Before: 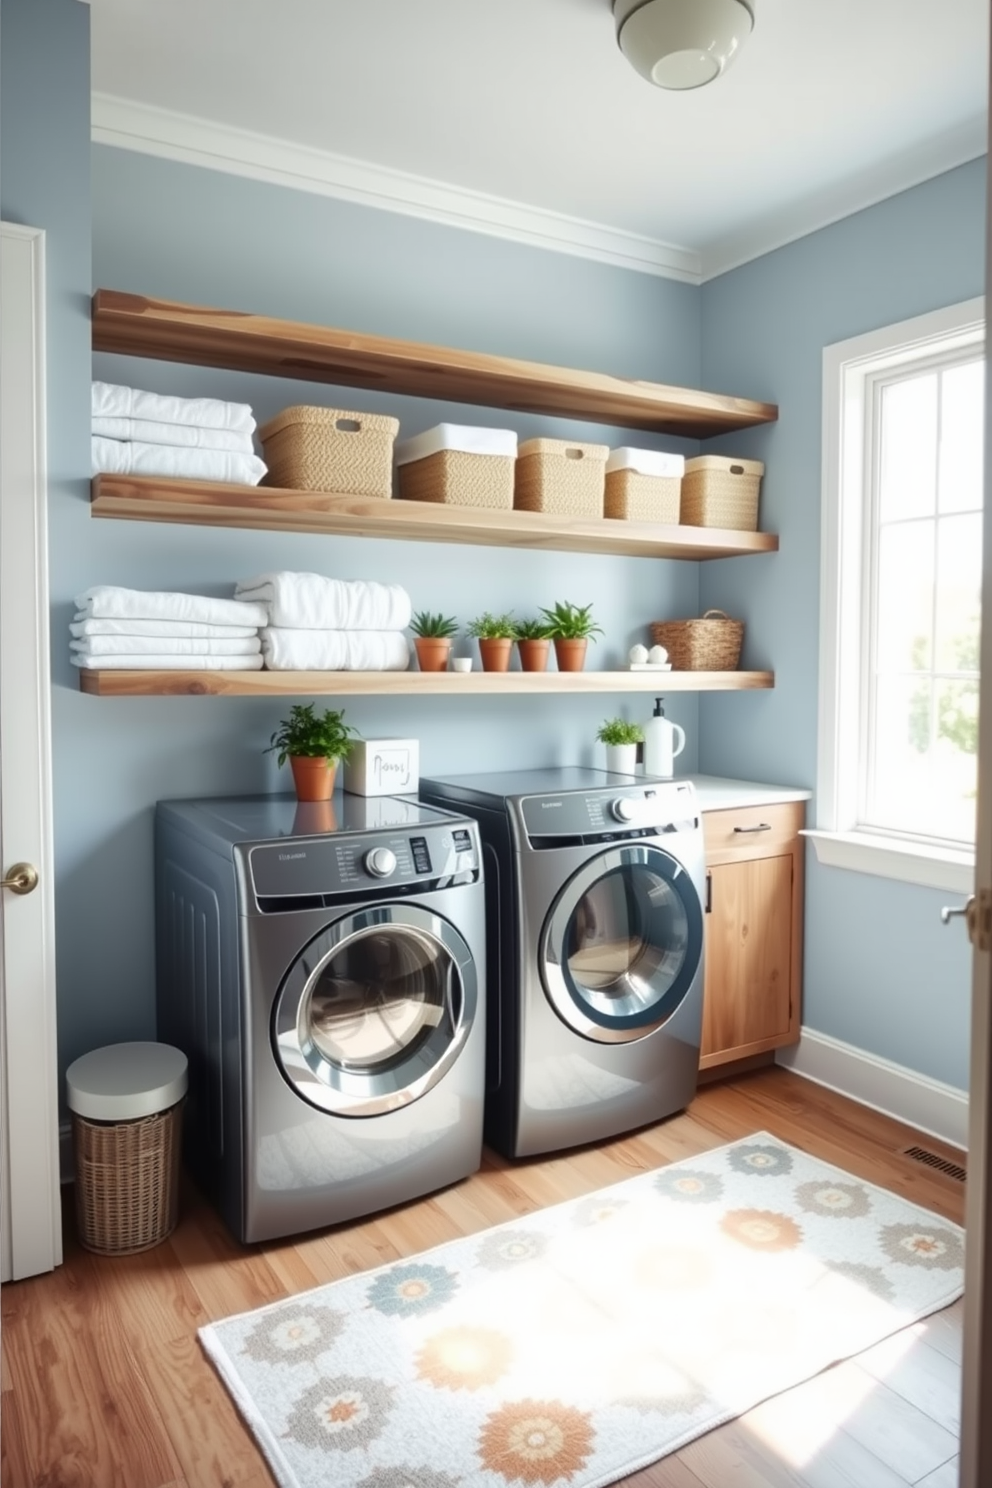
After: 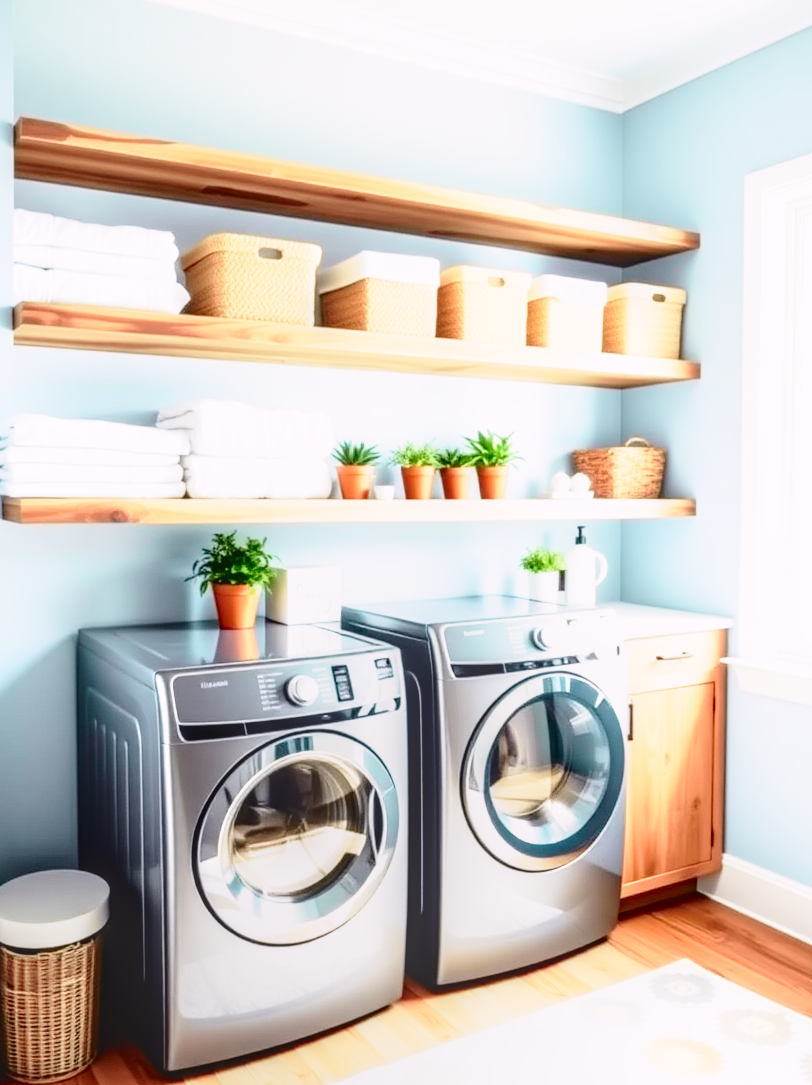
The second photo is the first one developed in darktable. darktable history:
exposure: exposure -0.048 EV, compensate exposure bias true, compensate highlight preservation false
crop: left 7.868%, top 11.621%, right 10.229%, bottom 15.451%
local contrast: highlights 5%, shadows 2%, detail 133%
tone curve: curves: ch0 [(0, 0.011) (0.053, 0.026) (0.174, 0.115) (0.398, 0.444) (0.673, 0.775) (0.829, 0.906) (0.991, 0.981)]; ch1 [(0, 0) (0.276, 0.206) (0.409, 0.383) (0.473, 0.458) (0.492, 0.501) (0.512, 0.513) (0.54, 0.543) (0.585, 0.617) (0.659, 0.686) (0.78, 0.8) (1, 1)]; ch2 [(0, 0) (0.438, 0.449) (0.473, 0.469) (0.503, 0.5) (0.523, 0.534) (0.562, 0.594) (0.612, 0.635) (0.695, 0.713) (1, 1)], color space Lab, independent channels, preserve colors none
base curve: curves: ch0 [(0, 0) (0.012, 0.01) (0.073, 0.168) (0.31, 0.711) (0.645, 0.957) (1, 1)], preserve colors none
